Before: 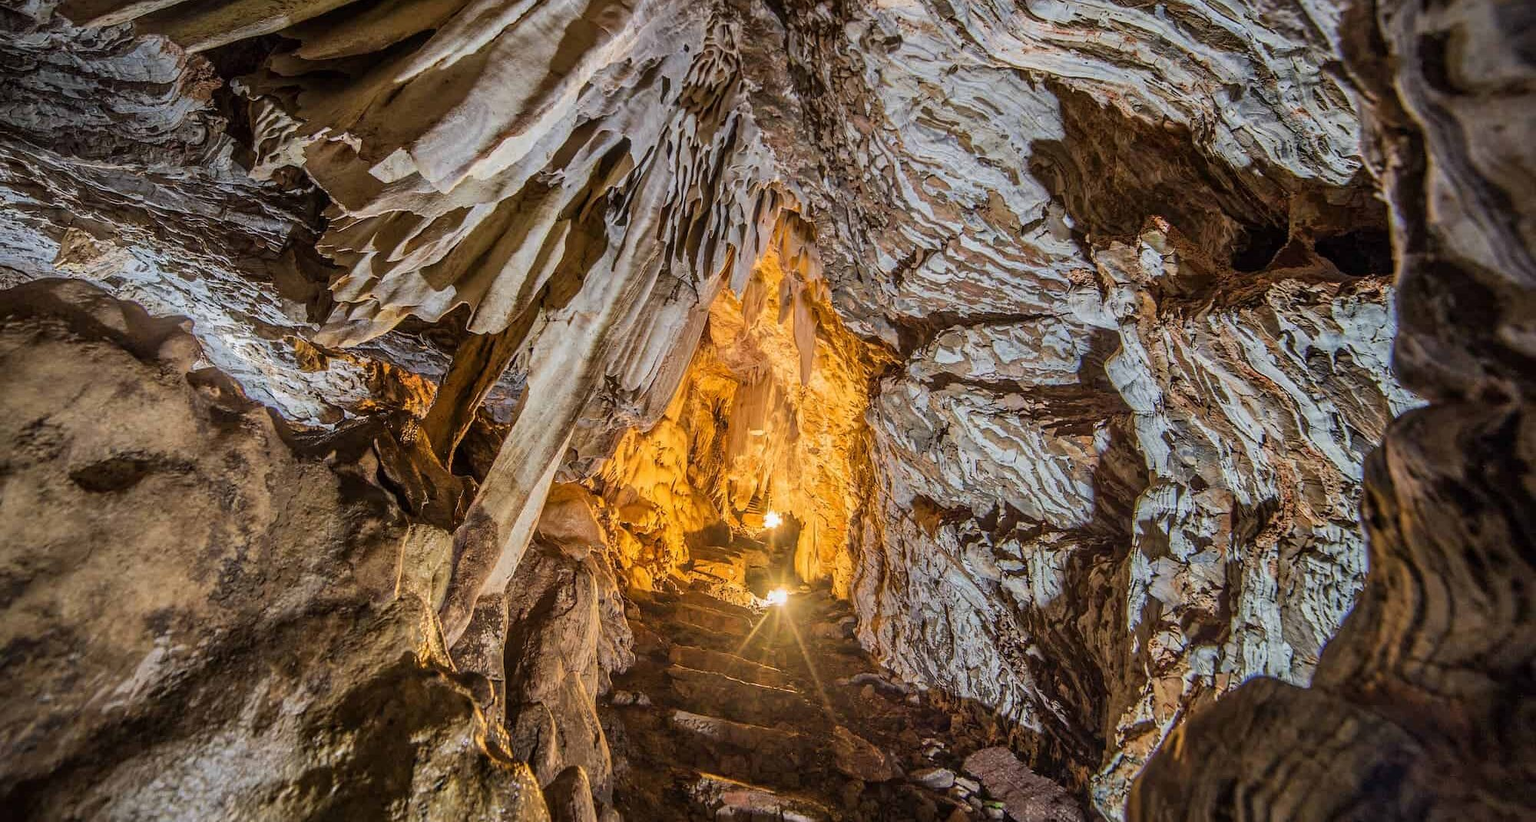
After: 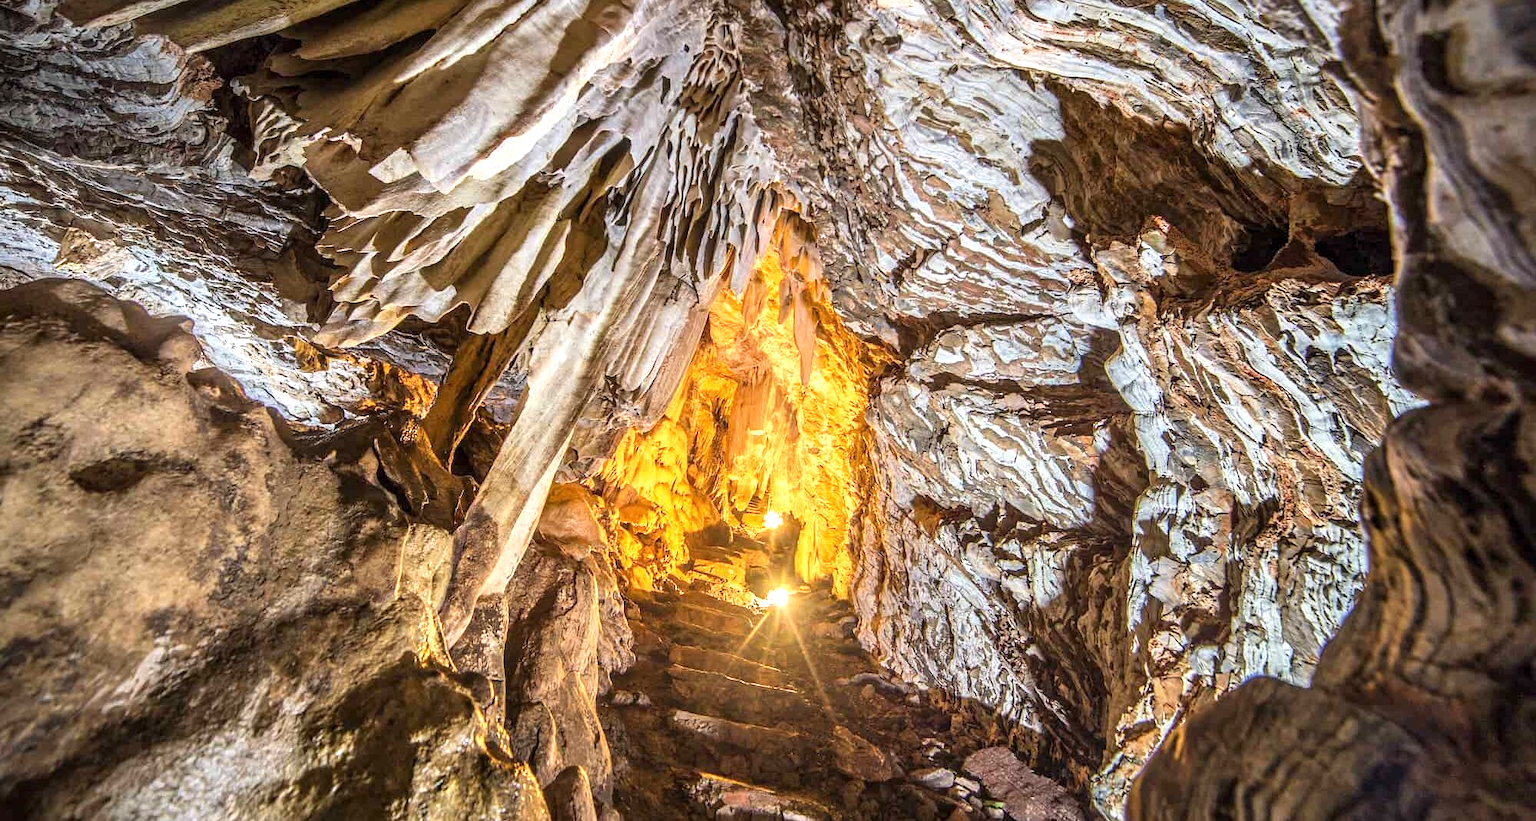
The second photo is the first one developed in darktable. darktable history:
exposure: exposure 0.921 EV, compensate highlight preservation false
levels: mode automatic, black 0.023%, white 99.97%, levels [0.062, 0.494, 0.925]
